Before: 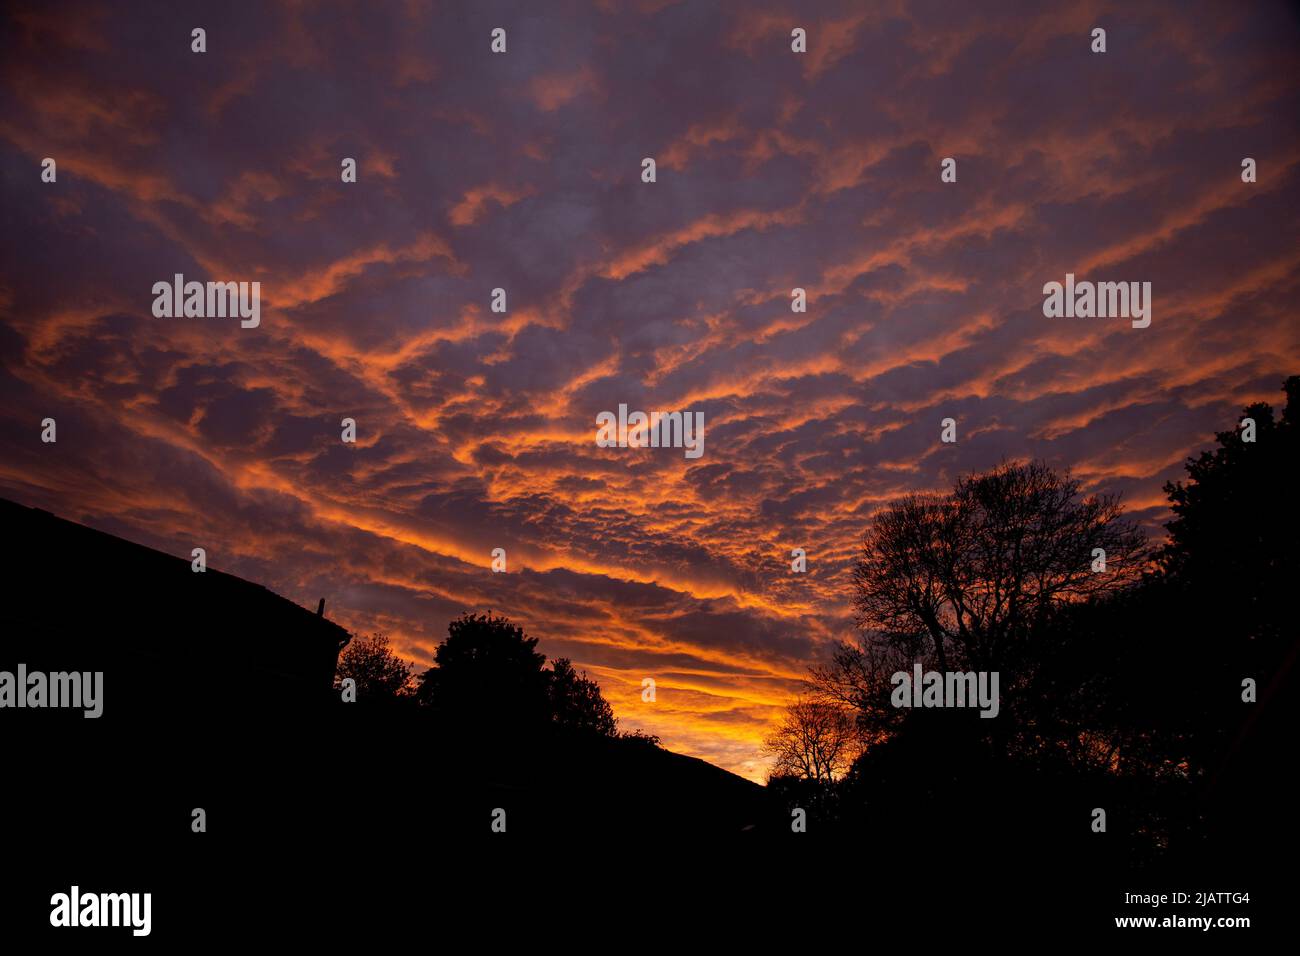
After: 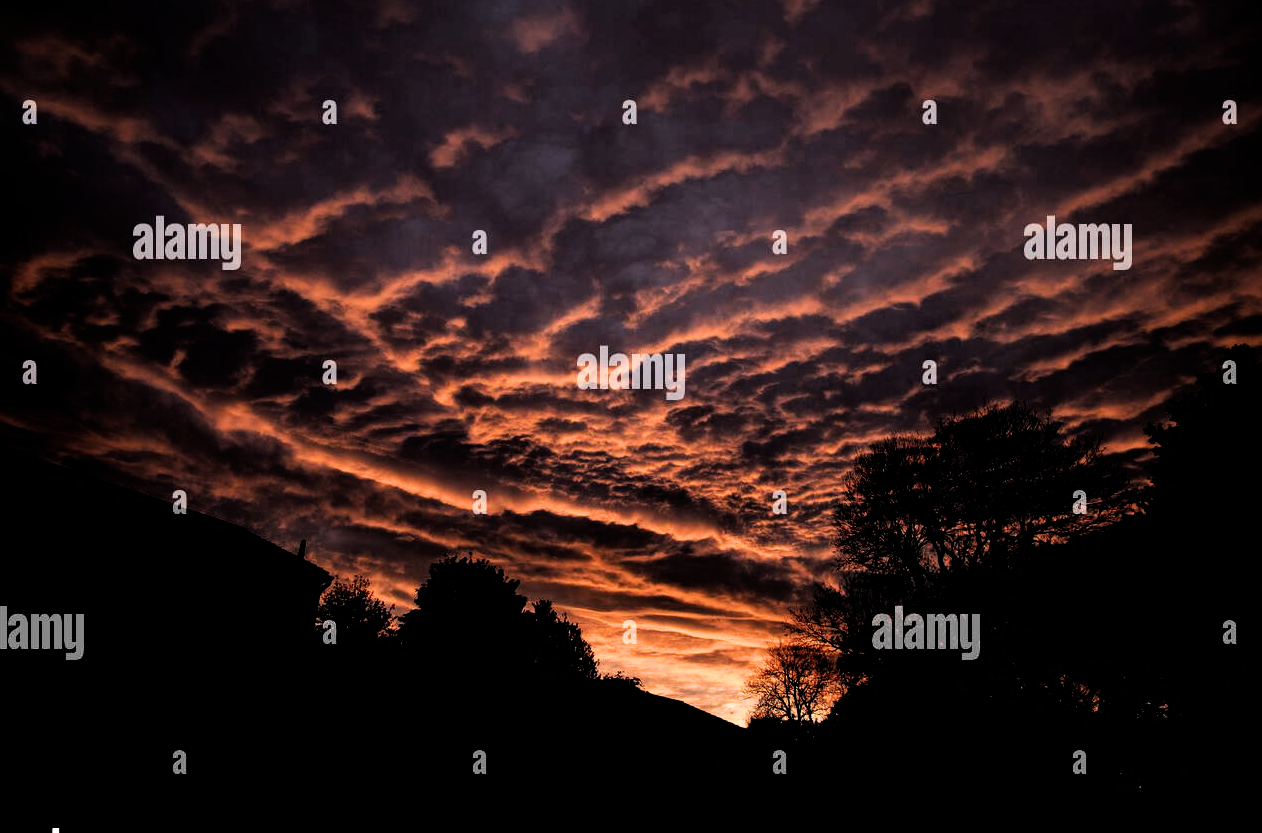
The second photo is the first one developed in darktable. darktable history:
crop: left 1.507%, top 6.147%, right 1.379%, bottom 6.637%
filmic rgb: black relative exposure -3.75 EV, white relative exposure 2.4 EV, dynamic range scaling -50%, hardness 3.42, latitude 30%, contrast 1.8
